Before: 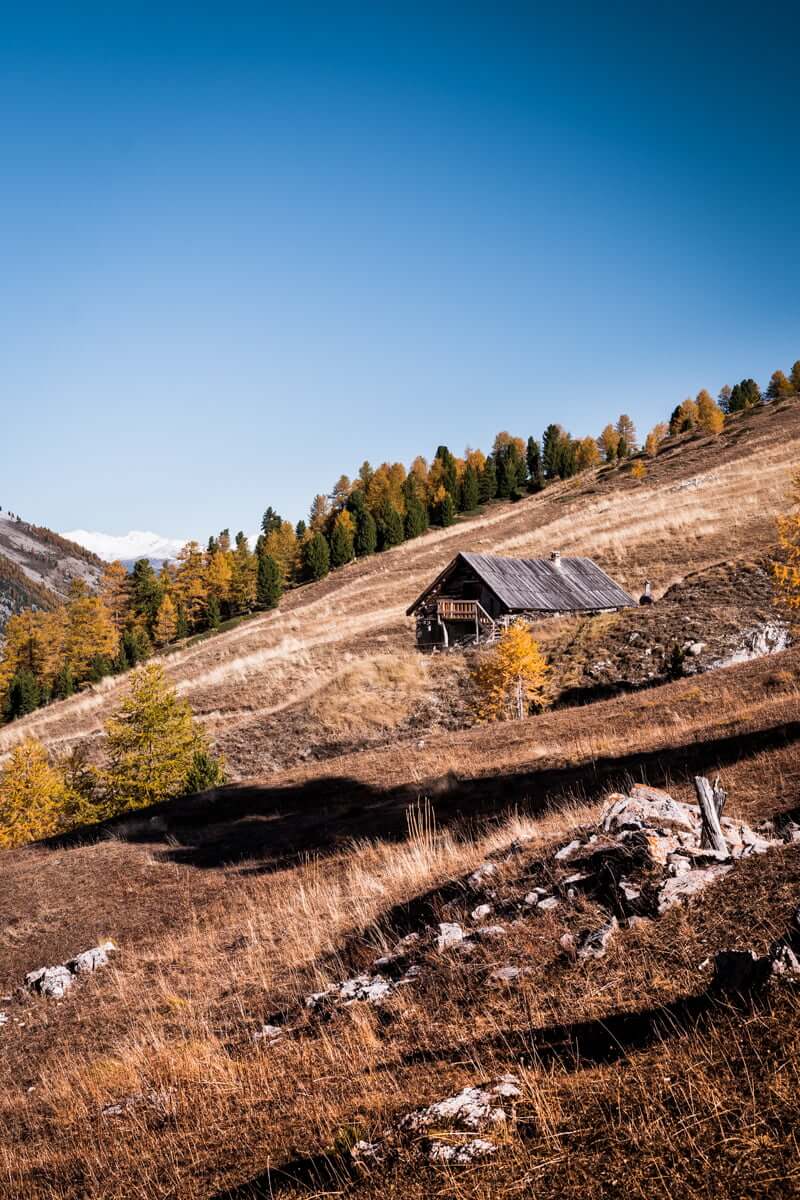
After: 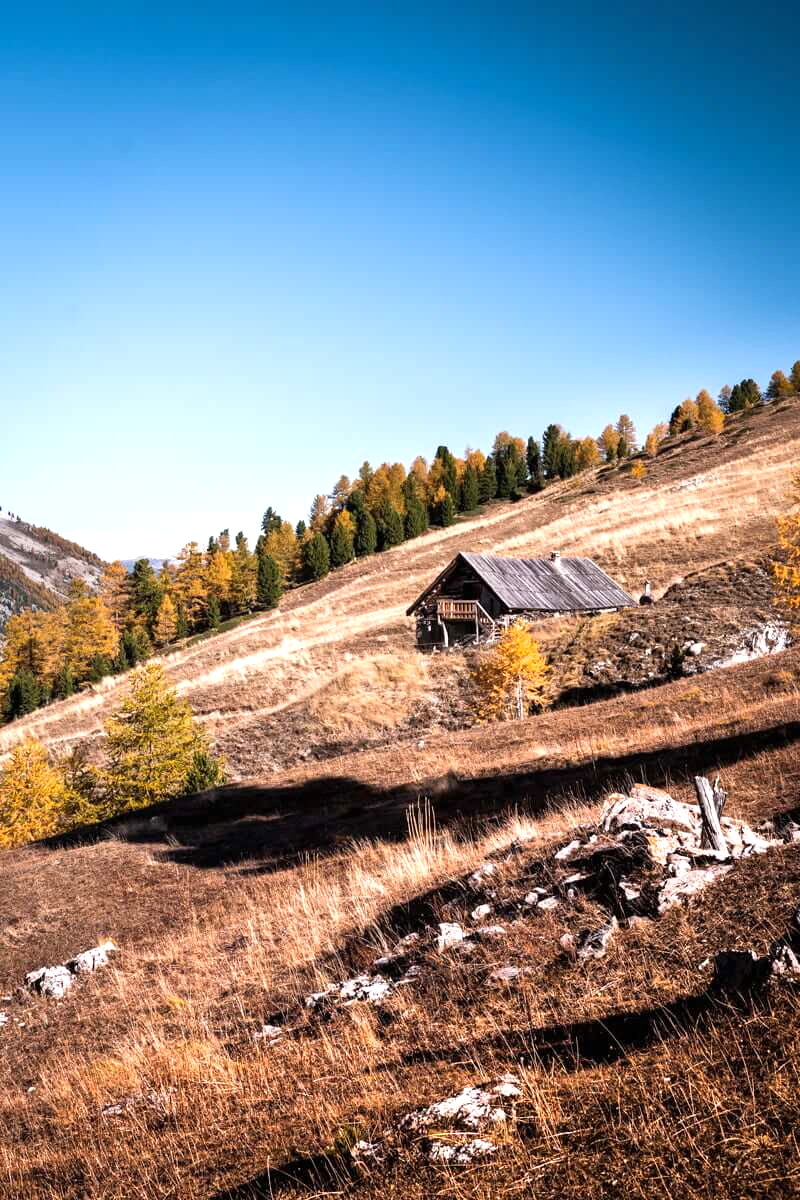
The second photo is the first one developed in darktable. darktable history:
exposure: exposure 0.604 EV, compensate exposure bias true, compensate highlight preservation false
